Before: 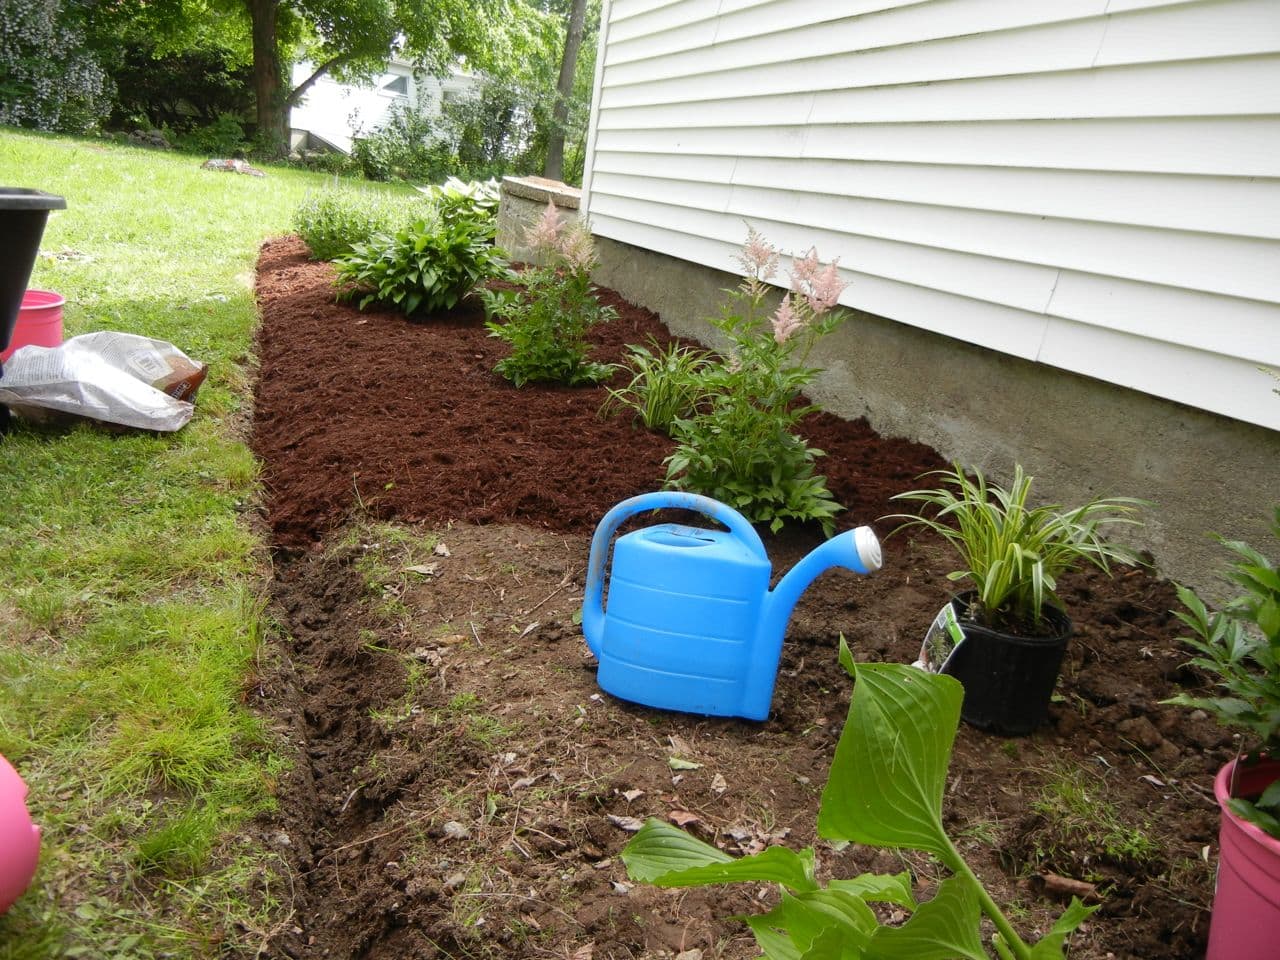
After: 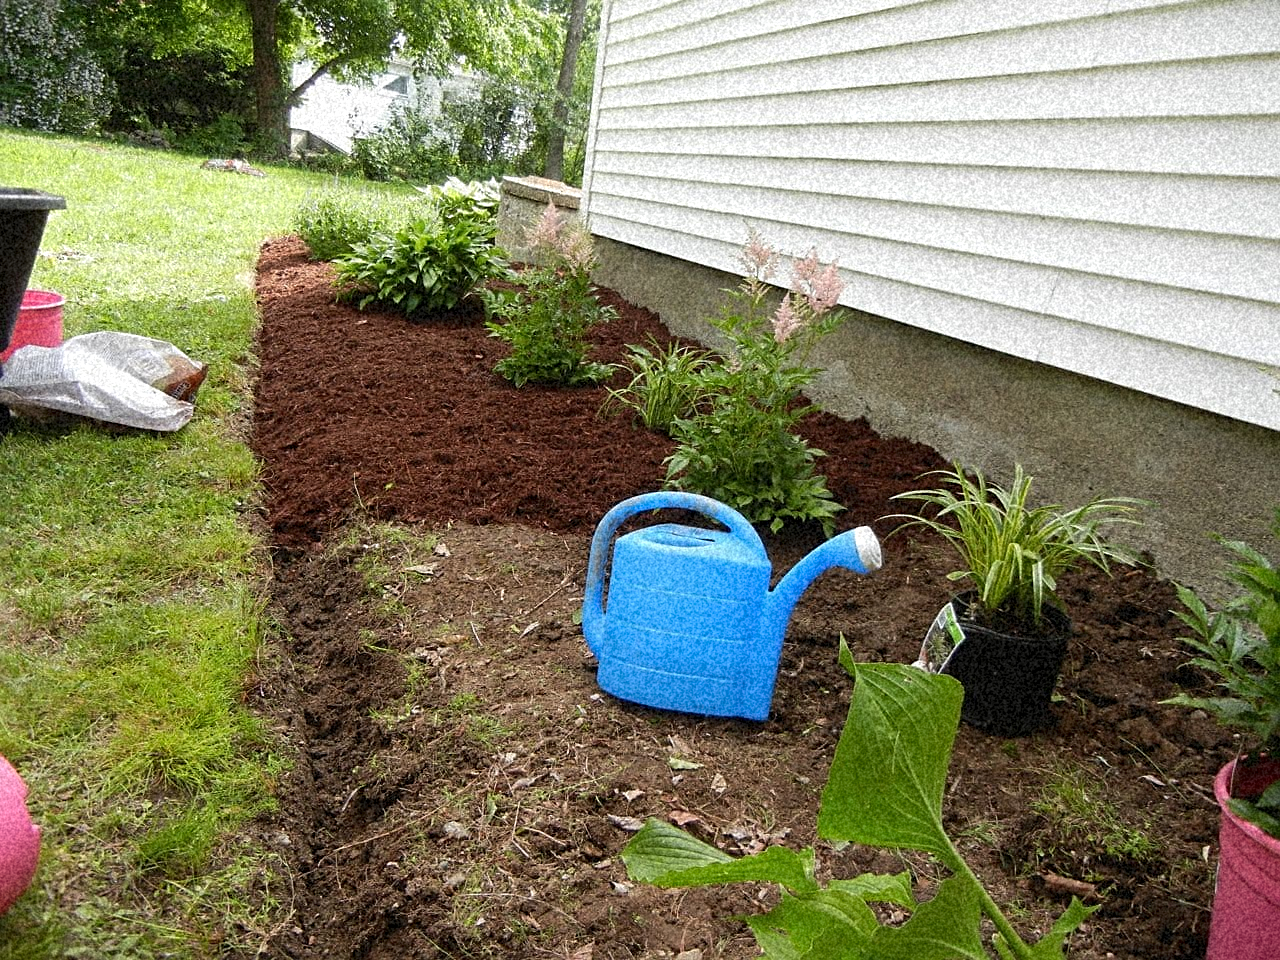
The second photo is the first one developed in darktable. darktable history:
grain: coarseness 46.9 ISO, strength 50.21%, mid-tones bias 0%
sharpen: on, module defaults
